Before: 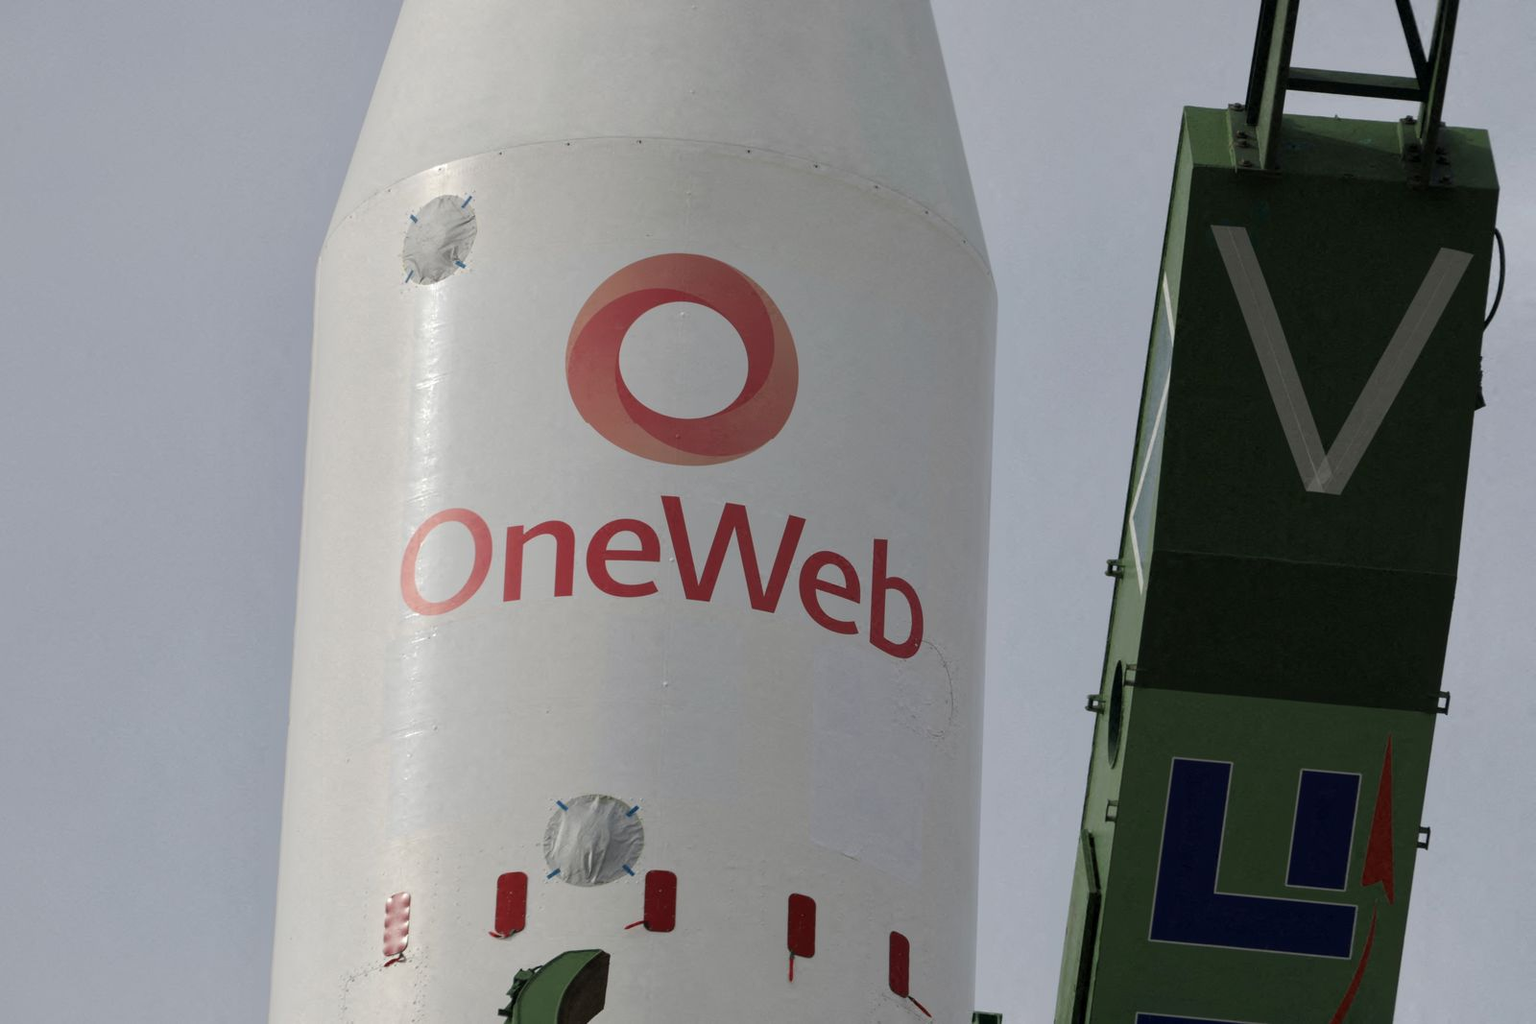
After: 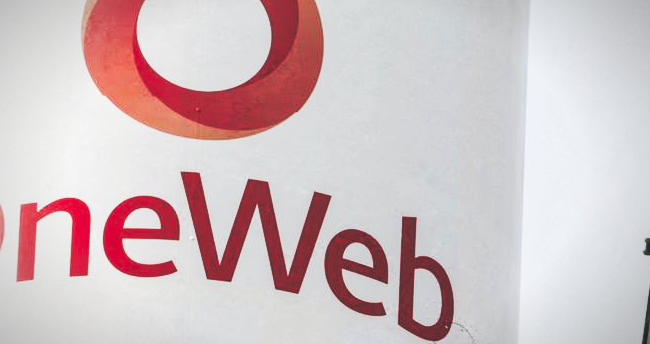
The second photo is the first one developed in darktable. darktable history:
crop: left 31.755%, top 32.335%, right 27.589%, bottom 35.345%
vignetting: fall-off start 79.64%, width/height ratio 1.328
base curve: curves: ch0 [(0, 0.015) (0.085, 0.116) (0.134, 0.298) (0.19, 0.545) (0.296, 0.764) (0.599, 0.982) (1, 1)], preserve colors none
local contrast: on, module defaults
